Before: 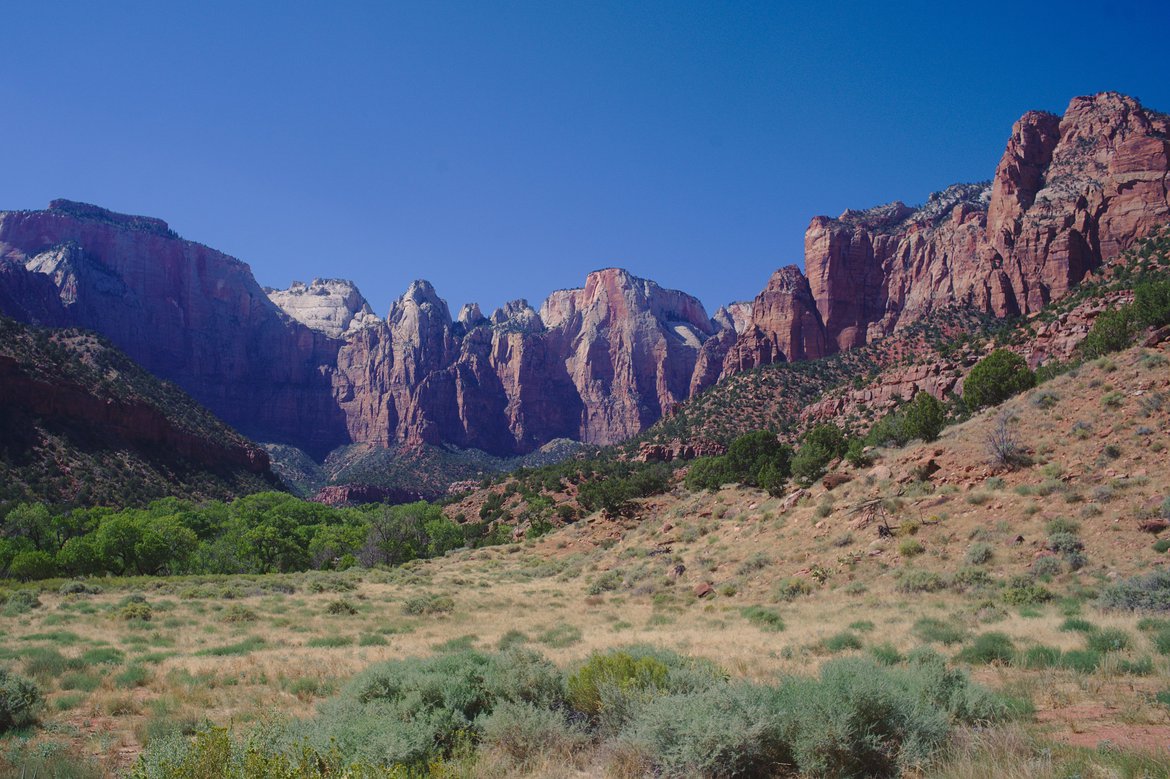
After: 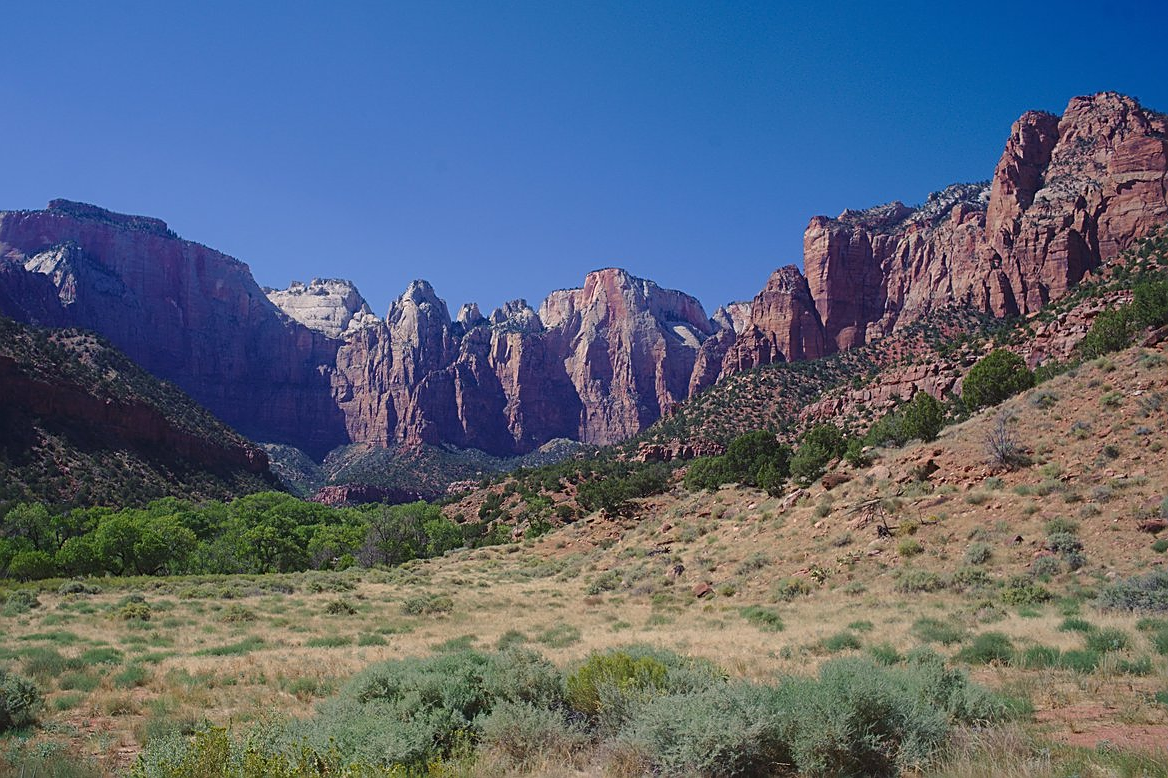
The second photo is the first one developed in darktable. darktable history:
crop and rotate: left 0.118%, bottom 0.005%
sharpen: amount 0.562
